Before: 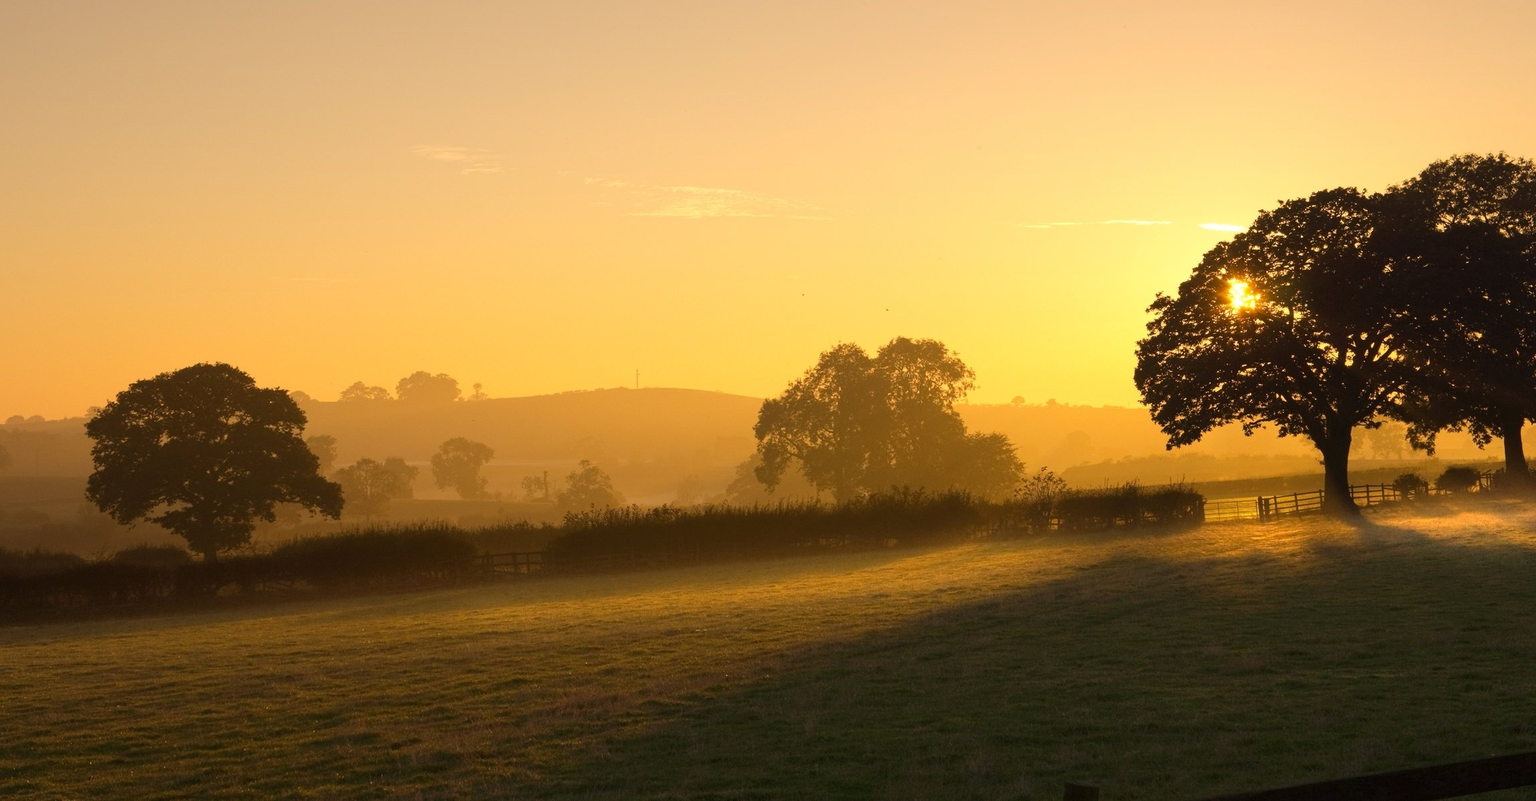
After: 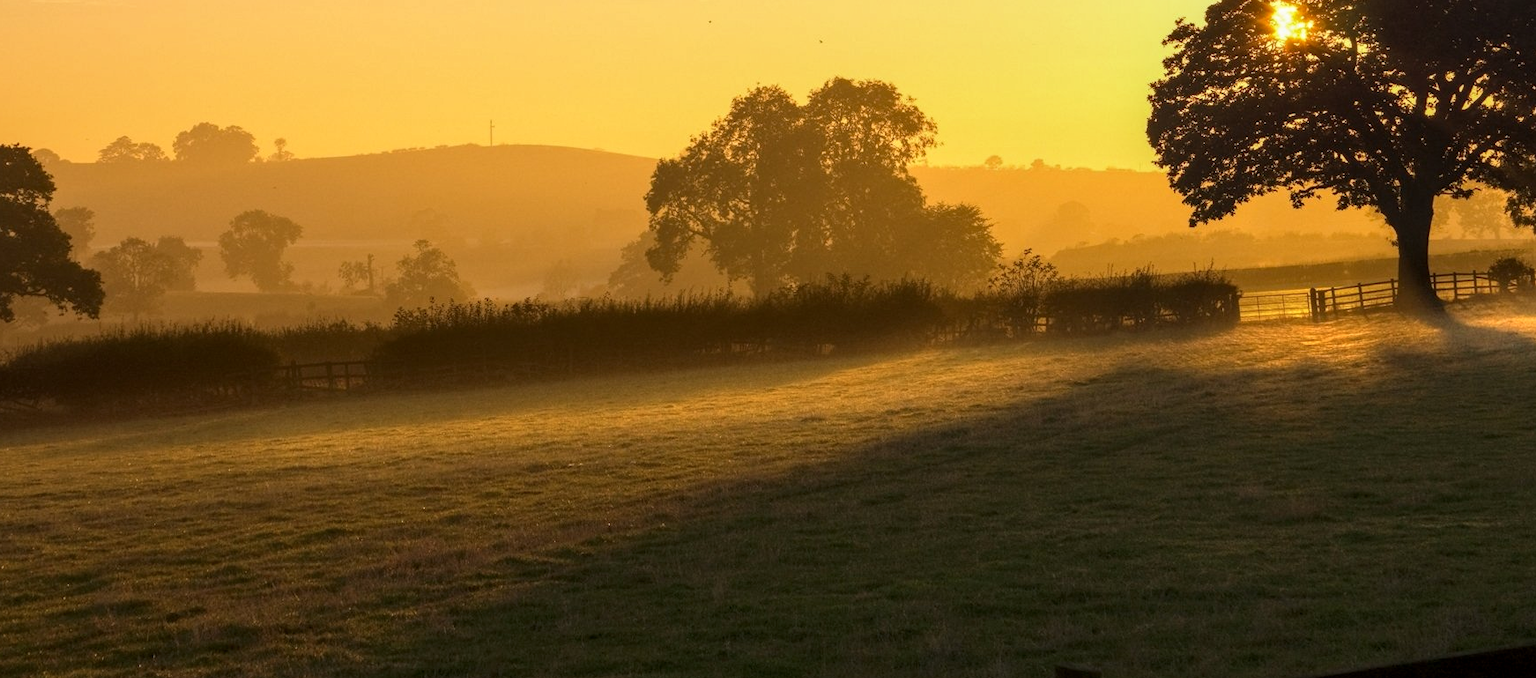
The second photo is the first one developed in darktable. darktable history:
crop and rotate: left 17.291%, top 34.775%, right 6.92%, bottom 1.03%
local contrast: highlights 23%, detail 130%
